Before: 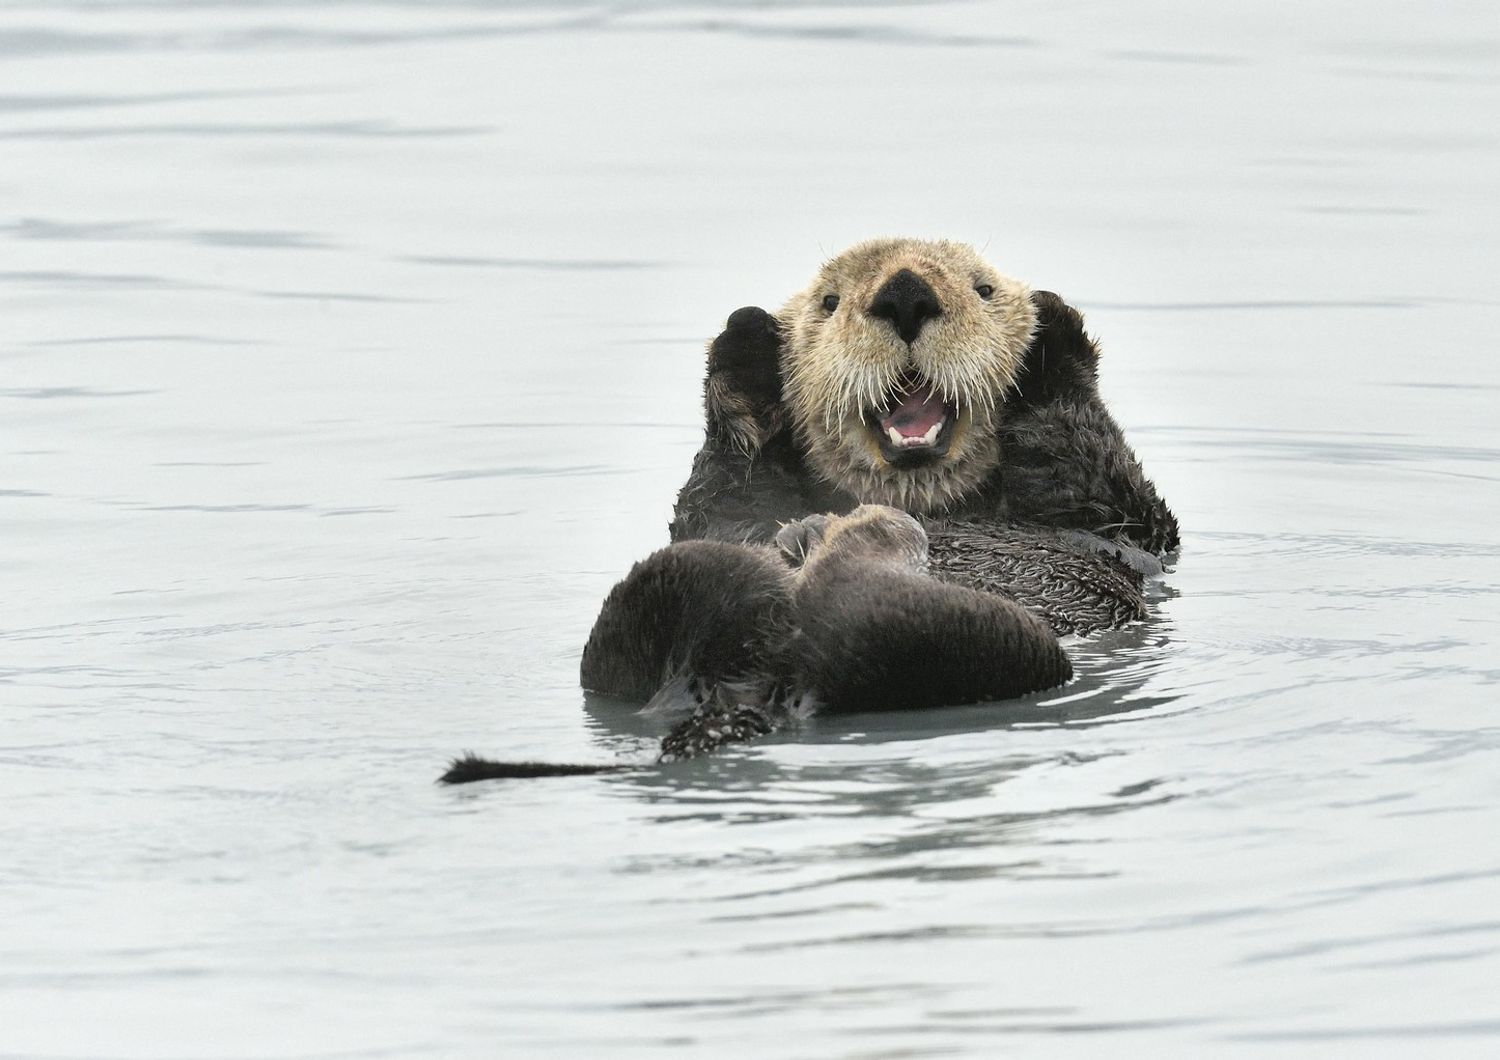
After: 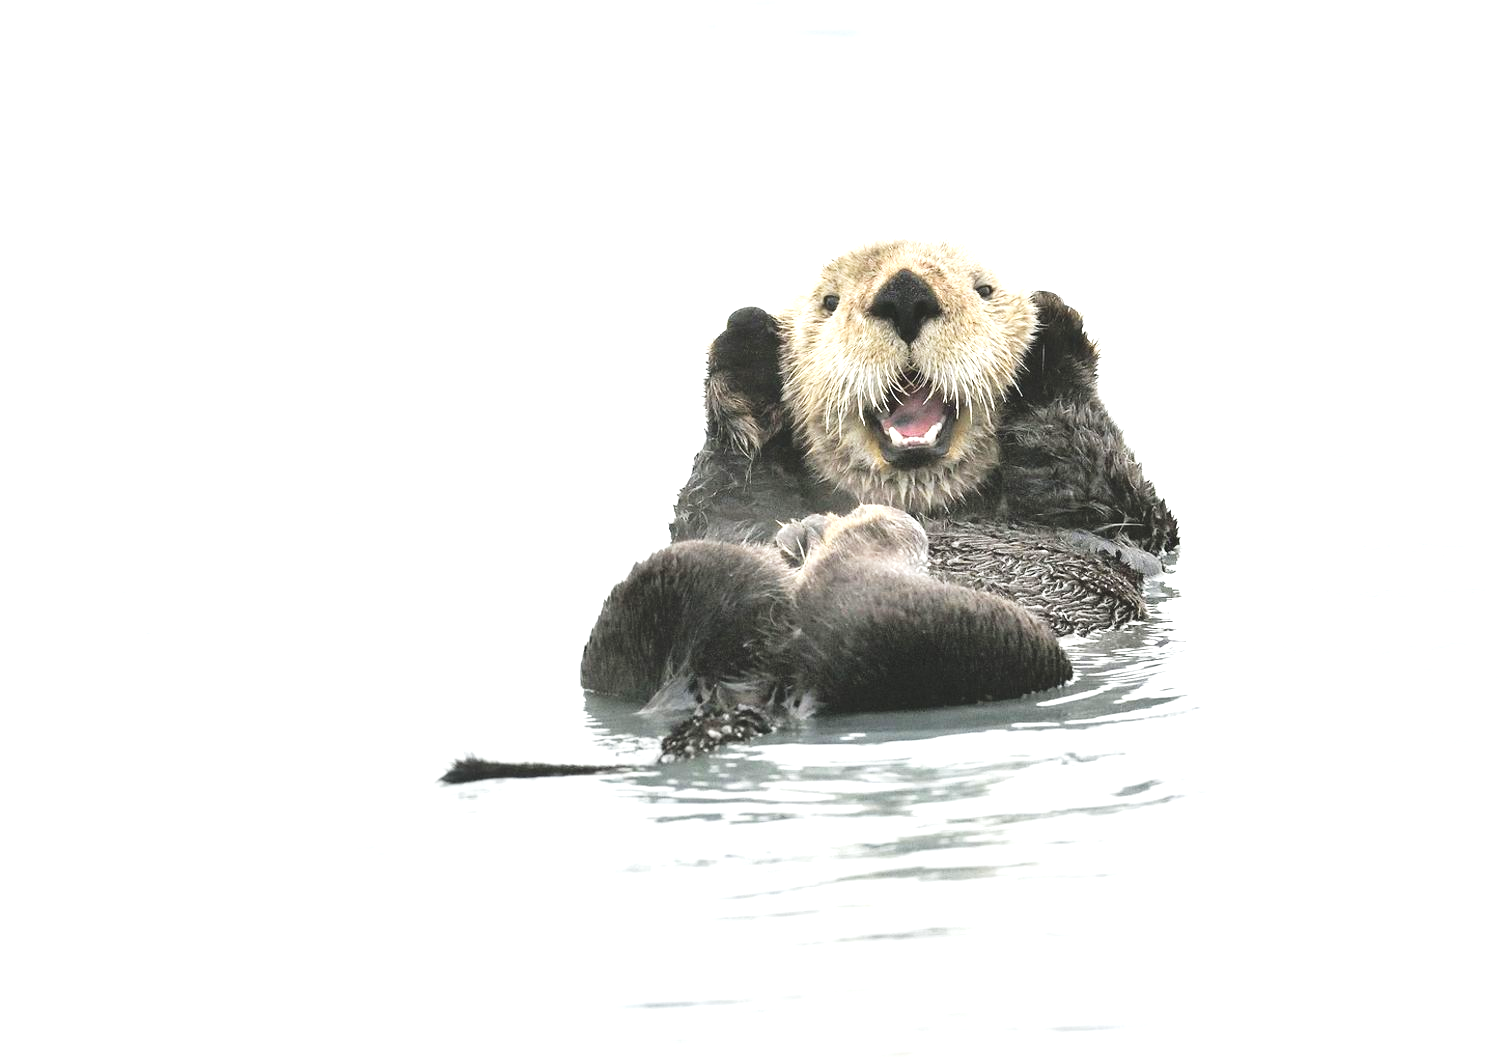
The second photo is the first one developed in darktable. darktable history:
exposure: black level correction -0.005, exposure 1.006 EV, compensate exposure bias true, compensate highlight preservation false
tone curve: curves: ch0 [(0, 0.036) (0.119, 0.115) (0.466, 0.498) (0.715, 0.767) (0.817, 0.865) (1, 0.998)]; ch1 [(0, 0) (0.377, 0.424) (0.442, 0.491) (0.487, 0.502) (0.514, 0.512) (0.536, 0.577) (0.66, 0.724) (1, 1)]; ch2 [(0, 0) (0.38, 0.405) (0.463, 0.443) (0.492, 0.486) (0.526, 0.541) (0.578, 0.598) (1, 1)], preserve colors none
